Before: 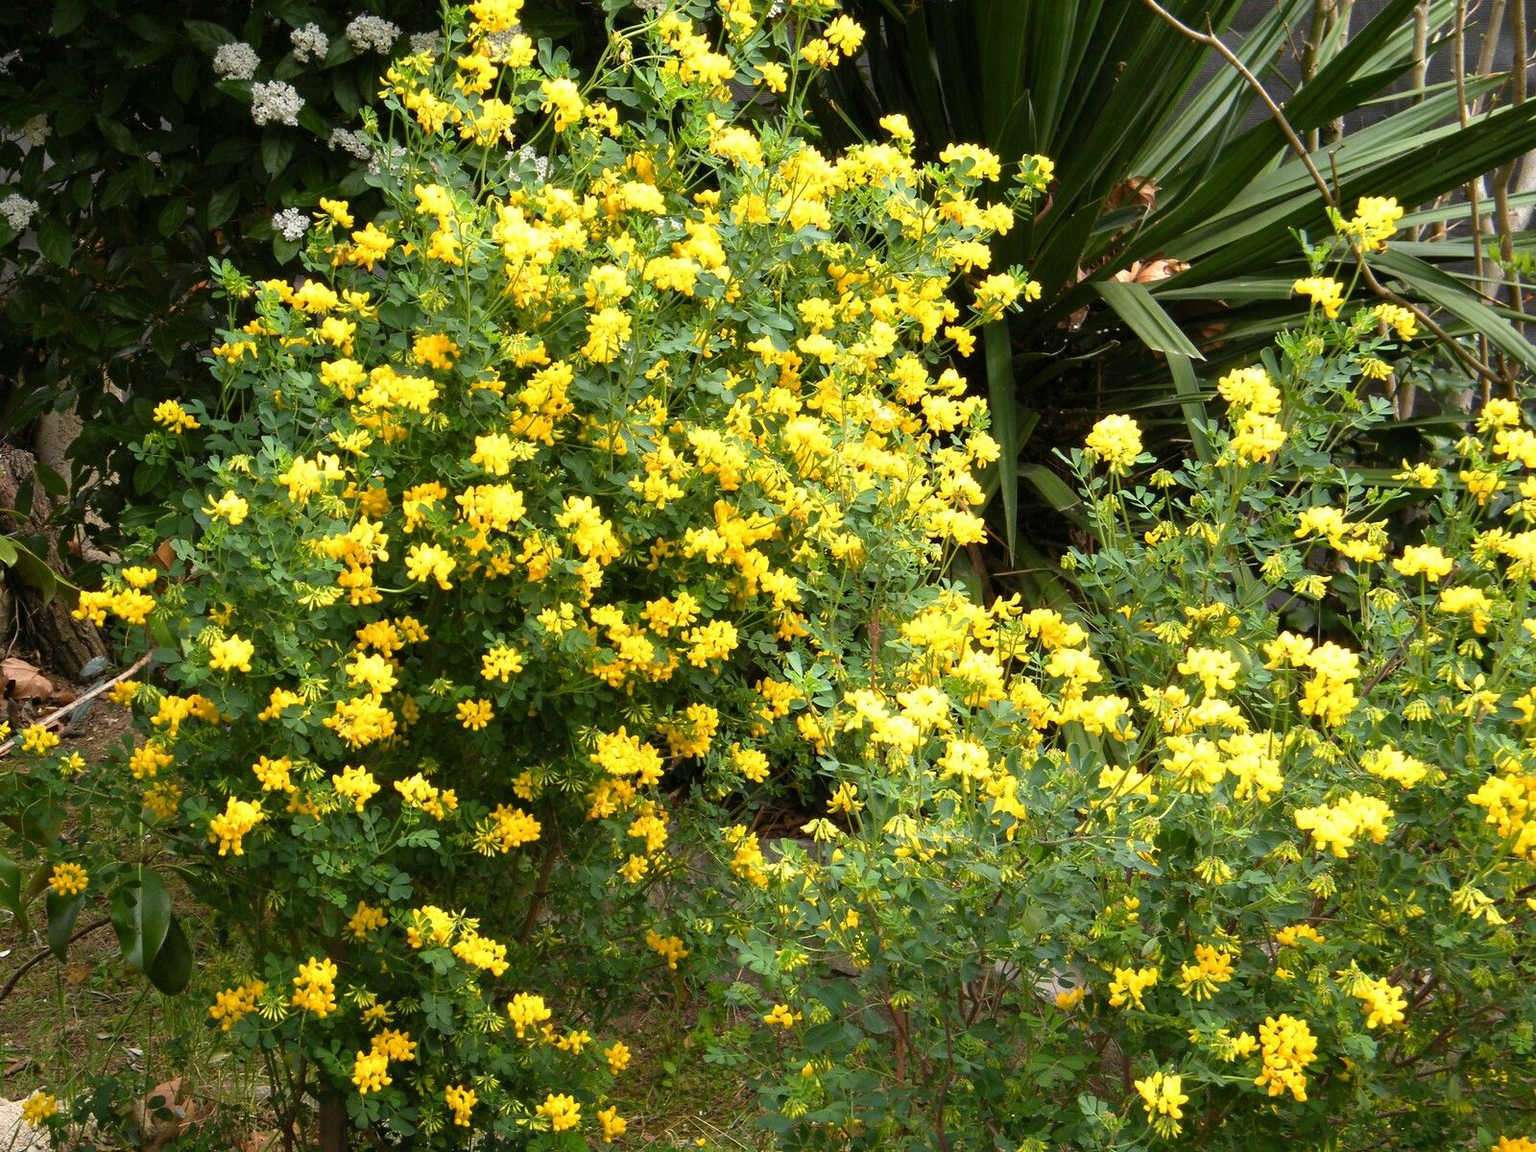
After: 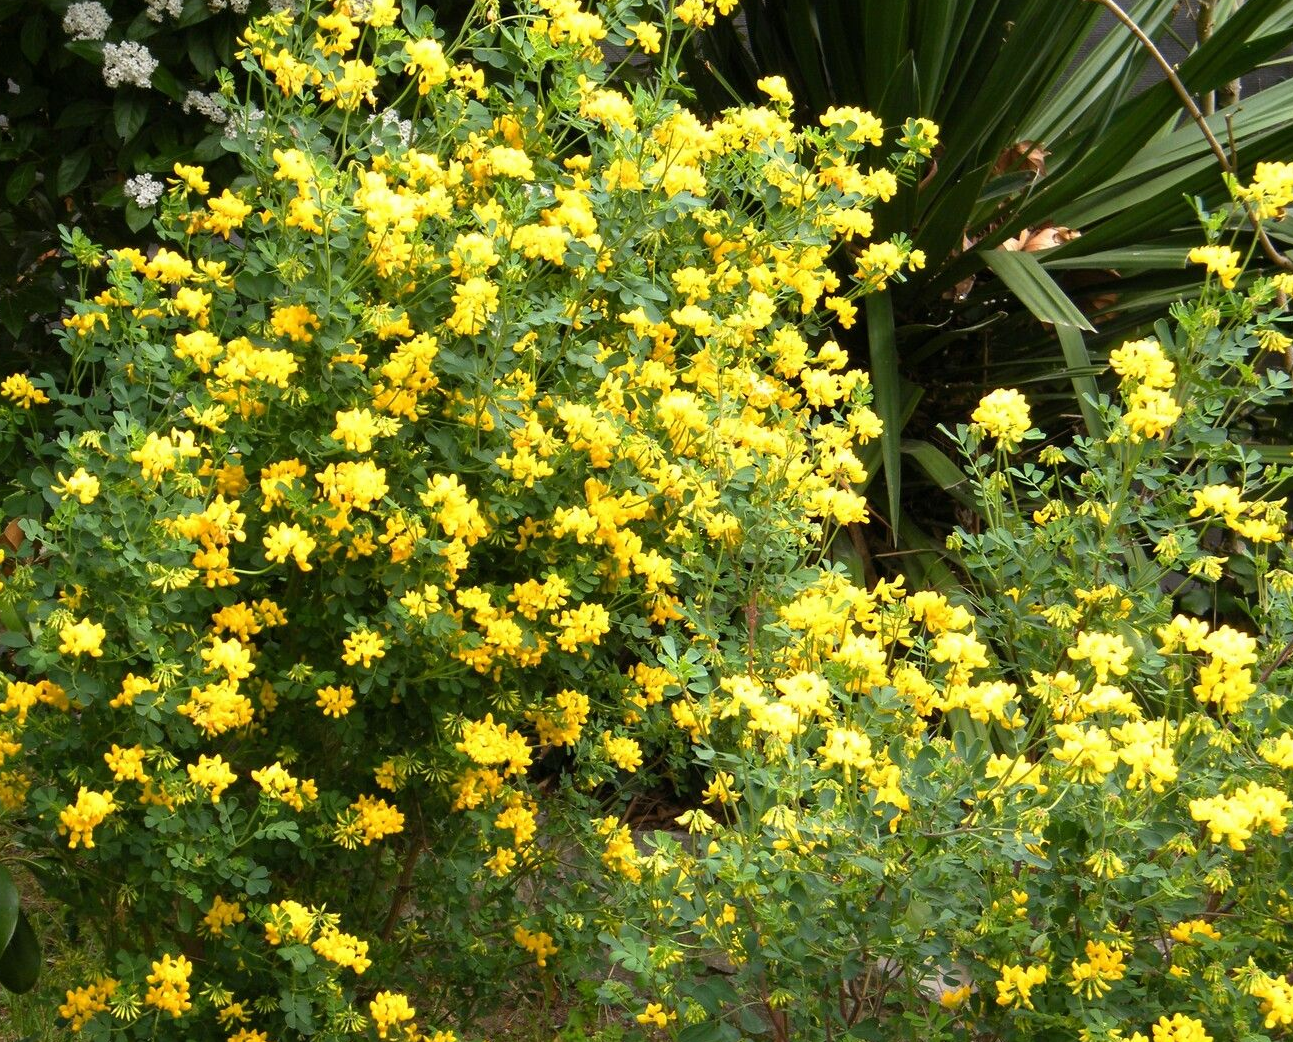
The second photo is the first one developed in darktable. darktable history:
crop: left 9.945%, top 3.611%, right 9.192%, bottom 9.484%
exposure: compensate highlight preservation false
